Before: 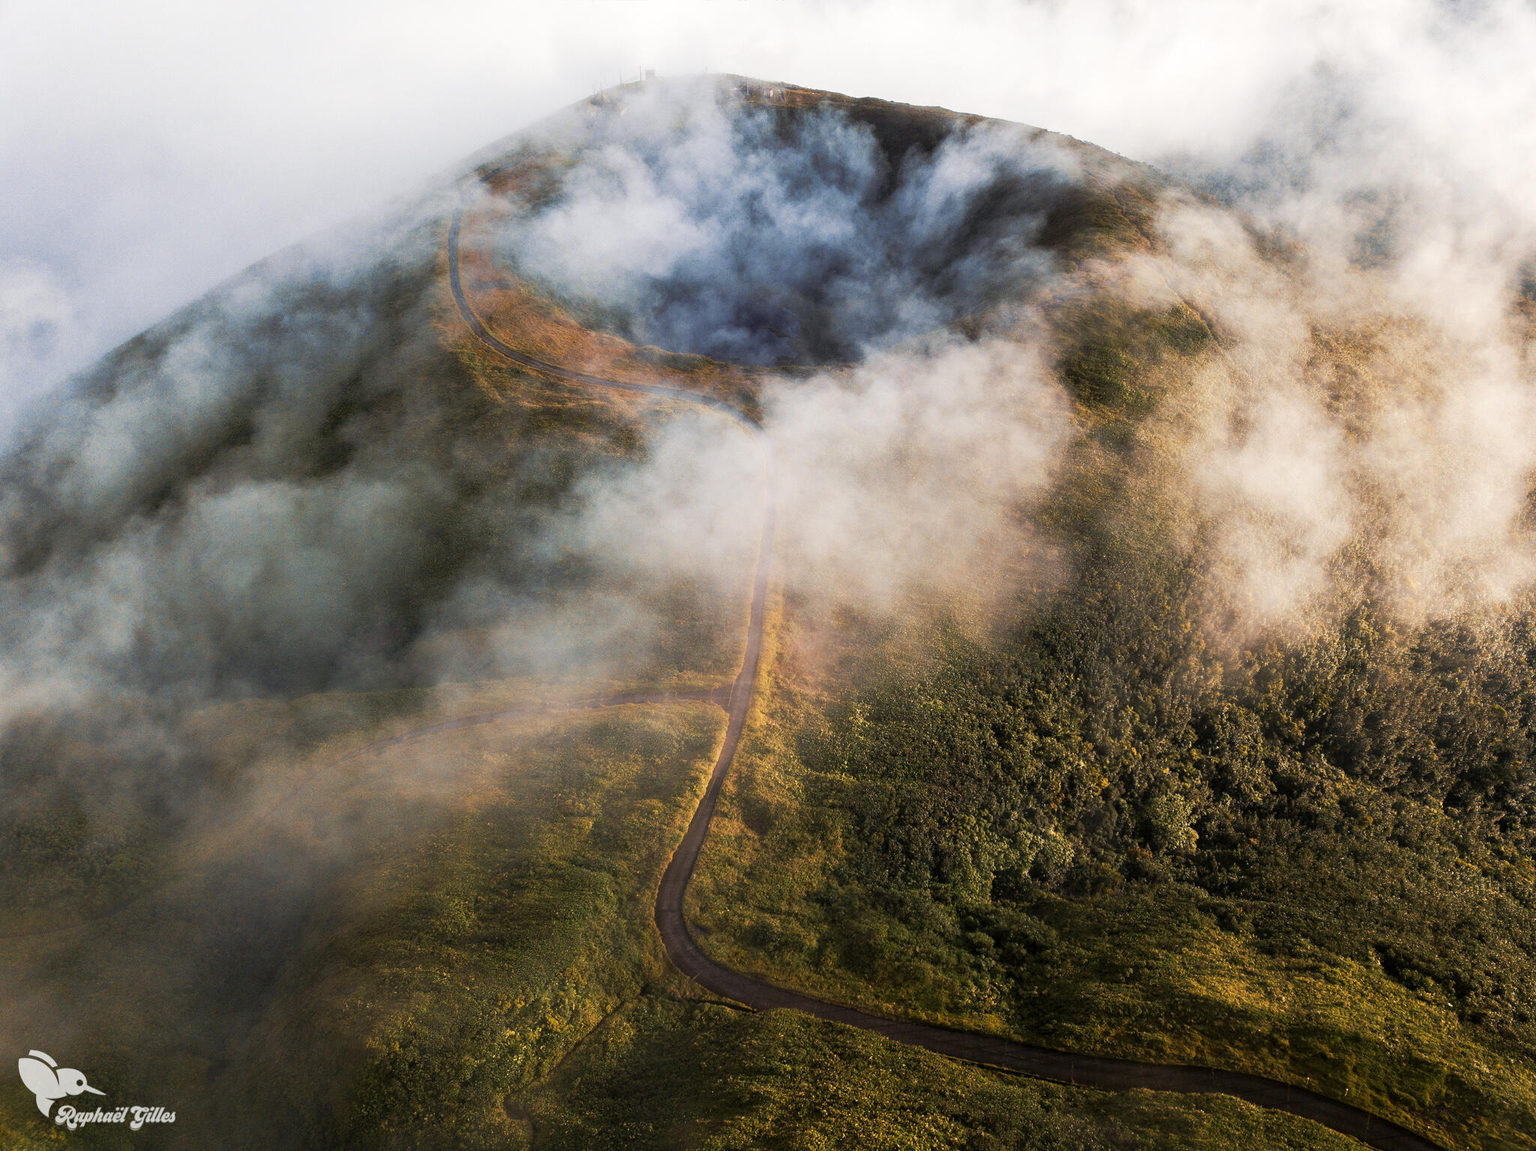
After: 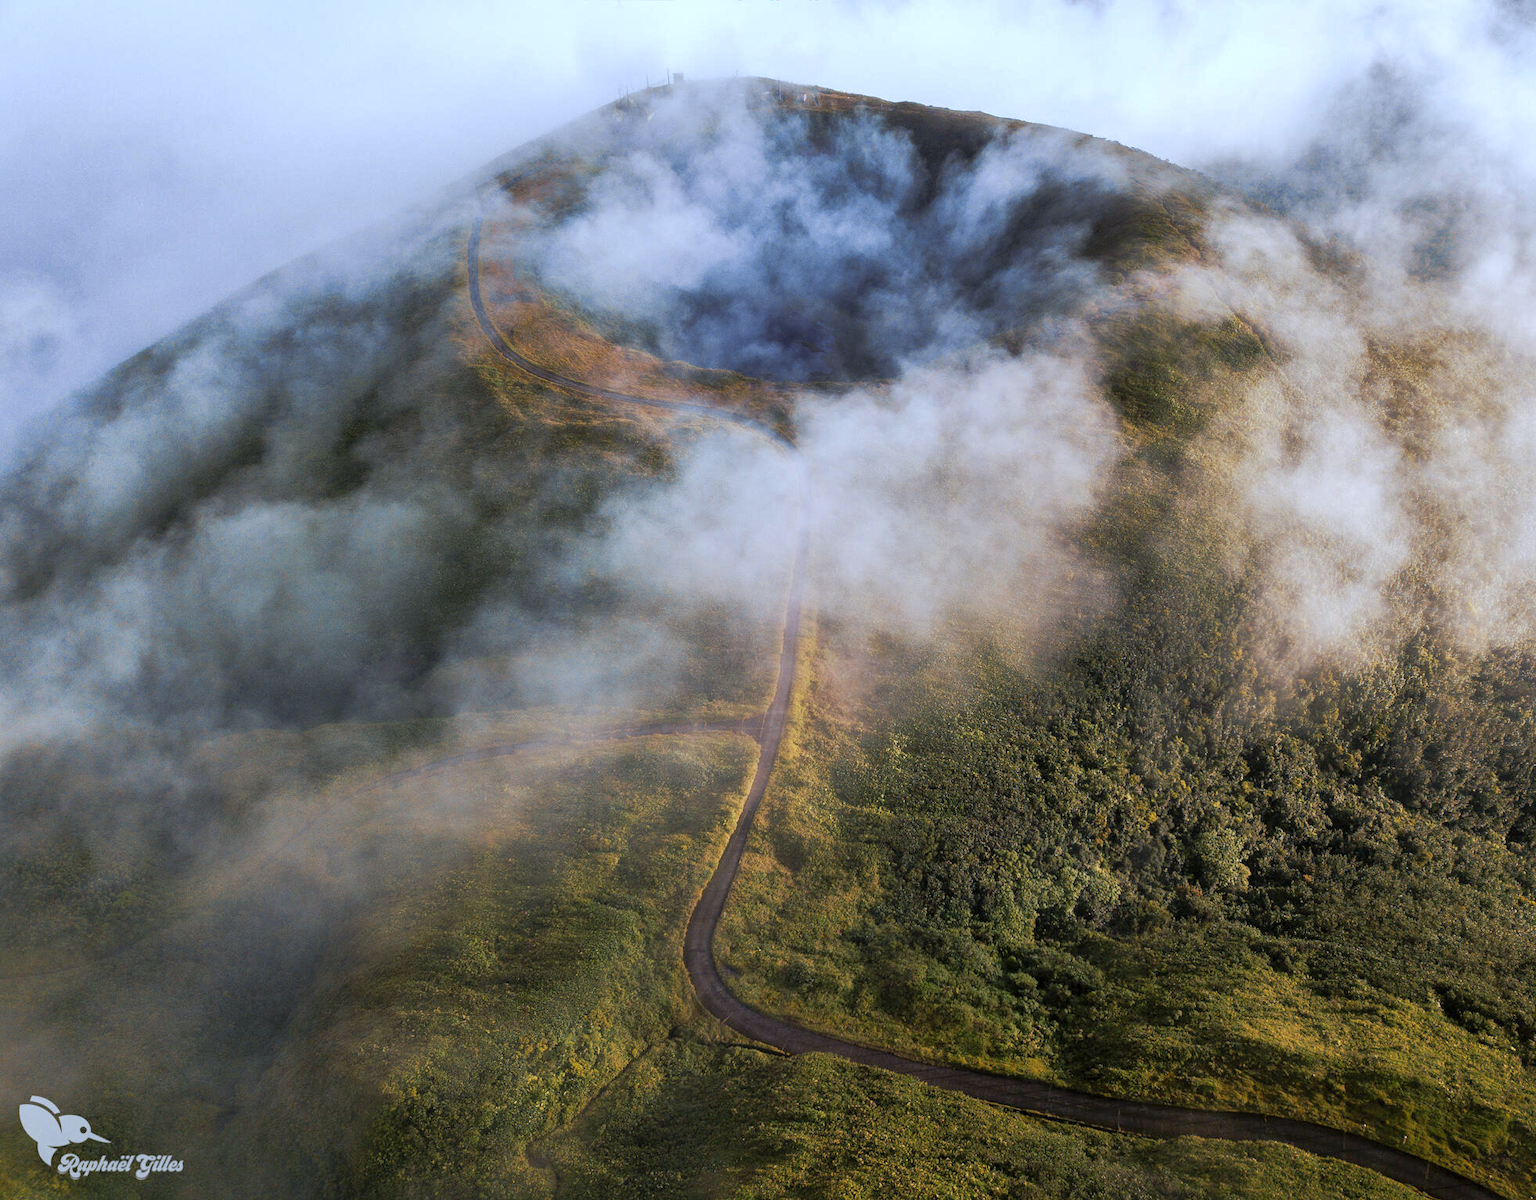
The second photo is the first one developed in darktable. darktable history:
shadows and highlights: on, module defaults
tone equalizer: on, module defaults
white balance: red 0.926, green 1.003, blue 1.133
crop: right 4.126%, bottom 0.031%
